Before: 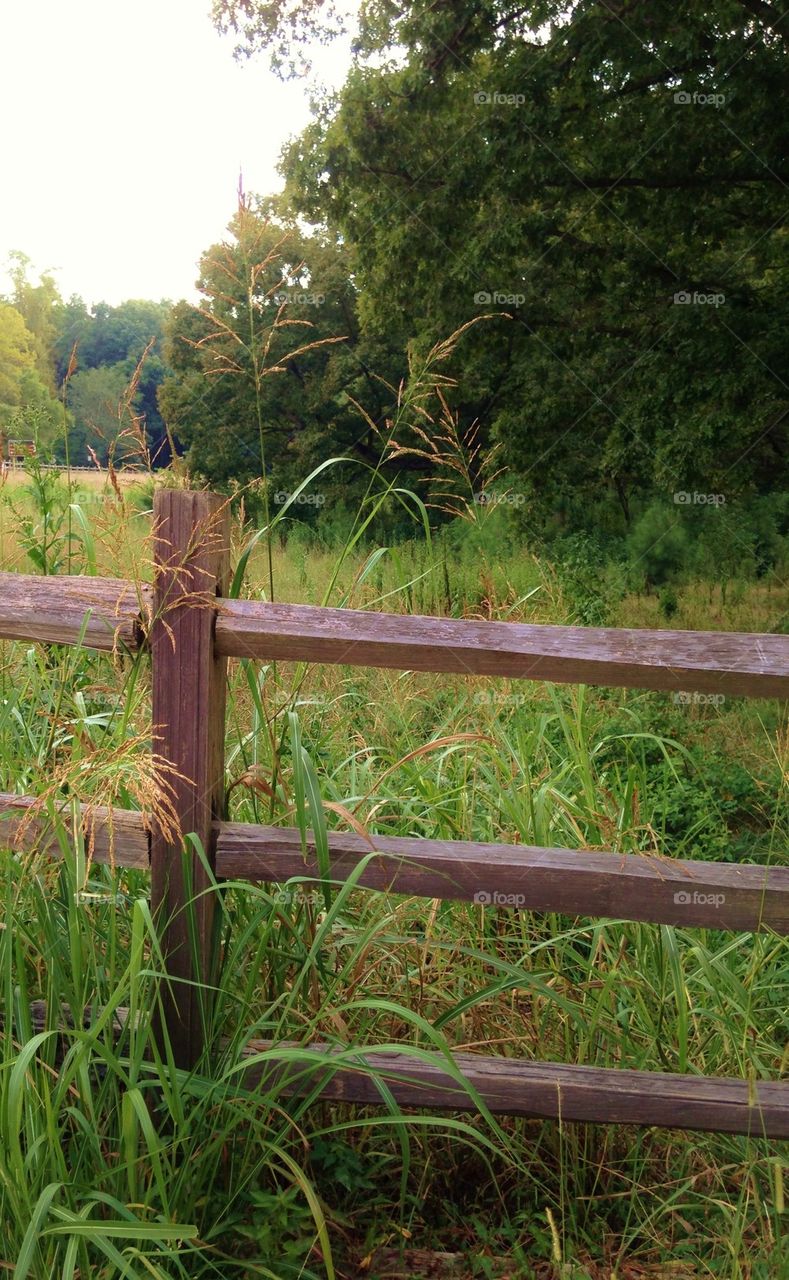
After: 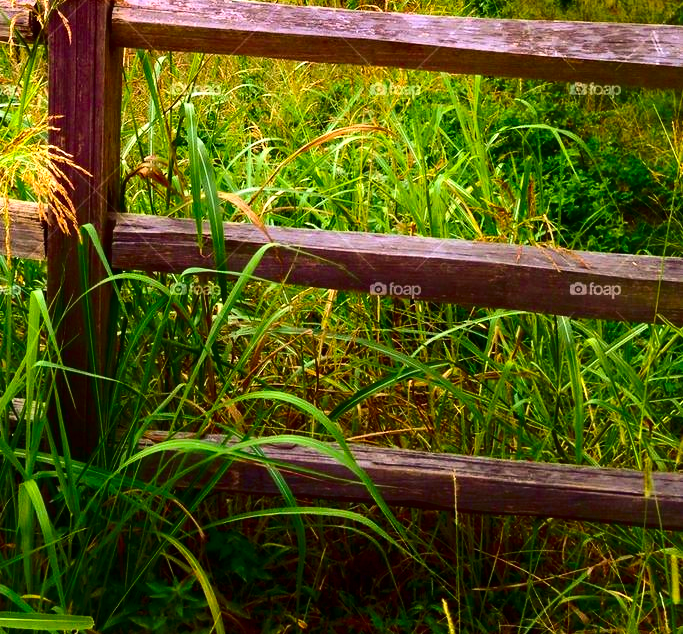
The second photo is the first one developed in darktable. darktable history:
color balance rgb: perceptual saturation grading › global saturation 25.627%, perceptual brilliance grading › global brilliance 25.389%, global vibrance 20%
contrast brightness saturation: contrast 0.237, brightness -0.224, saturation 0.147
crop and rotate: left 13.309%, top 47.616%, bottom 2.815%
